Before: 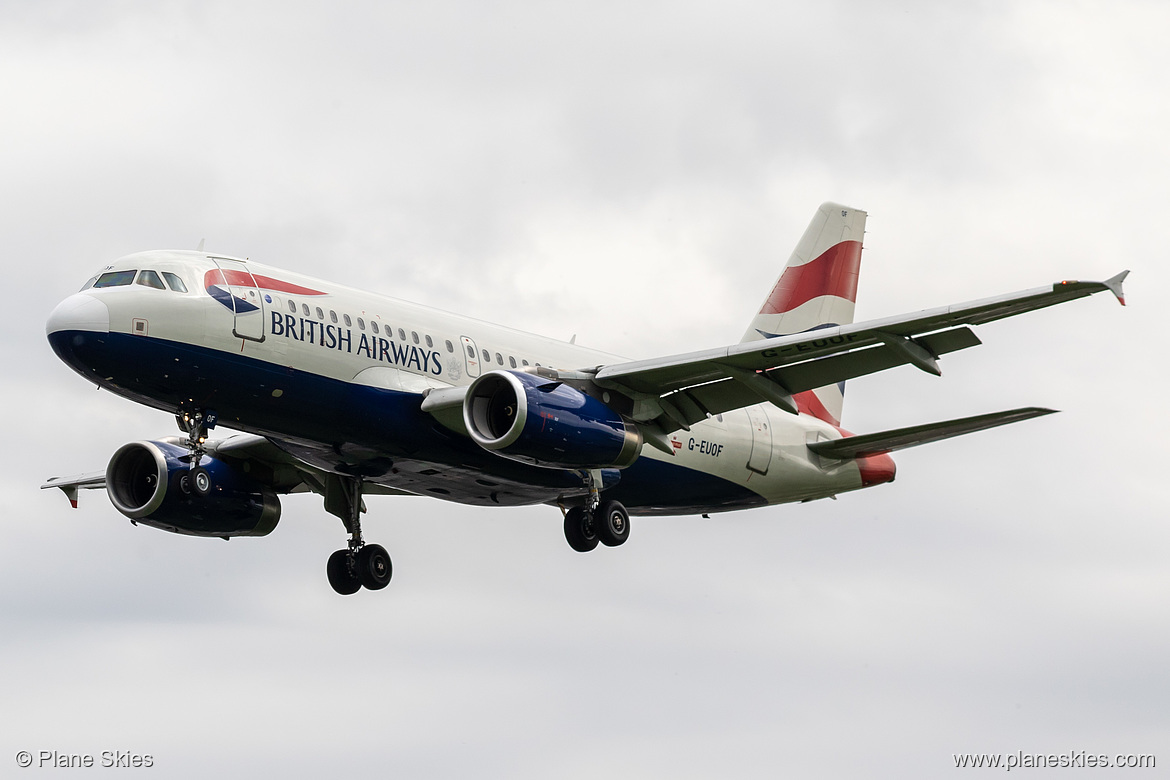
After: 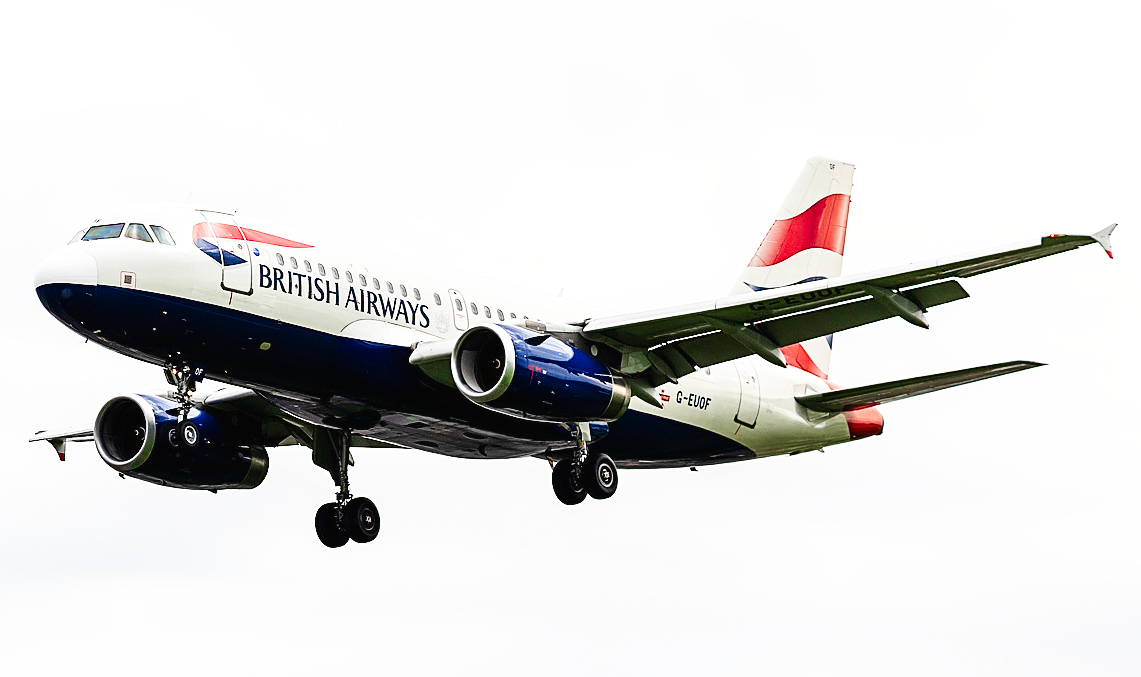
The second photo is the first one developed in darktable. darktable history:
crop: left 1.091%, top 6.116%, right 1.328%, bottom 7.036%
sharpen: on, module defaults
contrast brightness saturation: saturation 0.177
base curve: curves: ch0 [(0, 0.003) (0.001, 0.002) (0.006, 0.004) (0.02, 0.022) (0.048, 0.086) (0.094, 0.234) (0.162, 0.431) (0.258, 0.629) (0.385, 0.8) (0.548, 0.918) (0.751, 0.988) (1, 1)], preserve colors none
